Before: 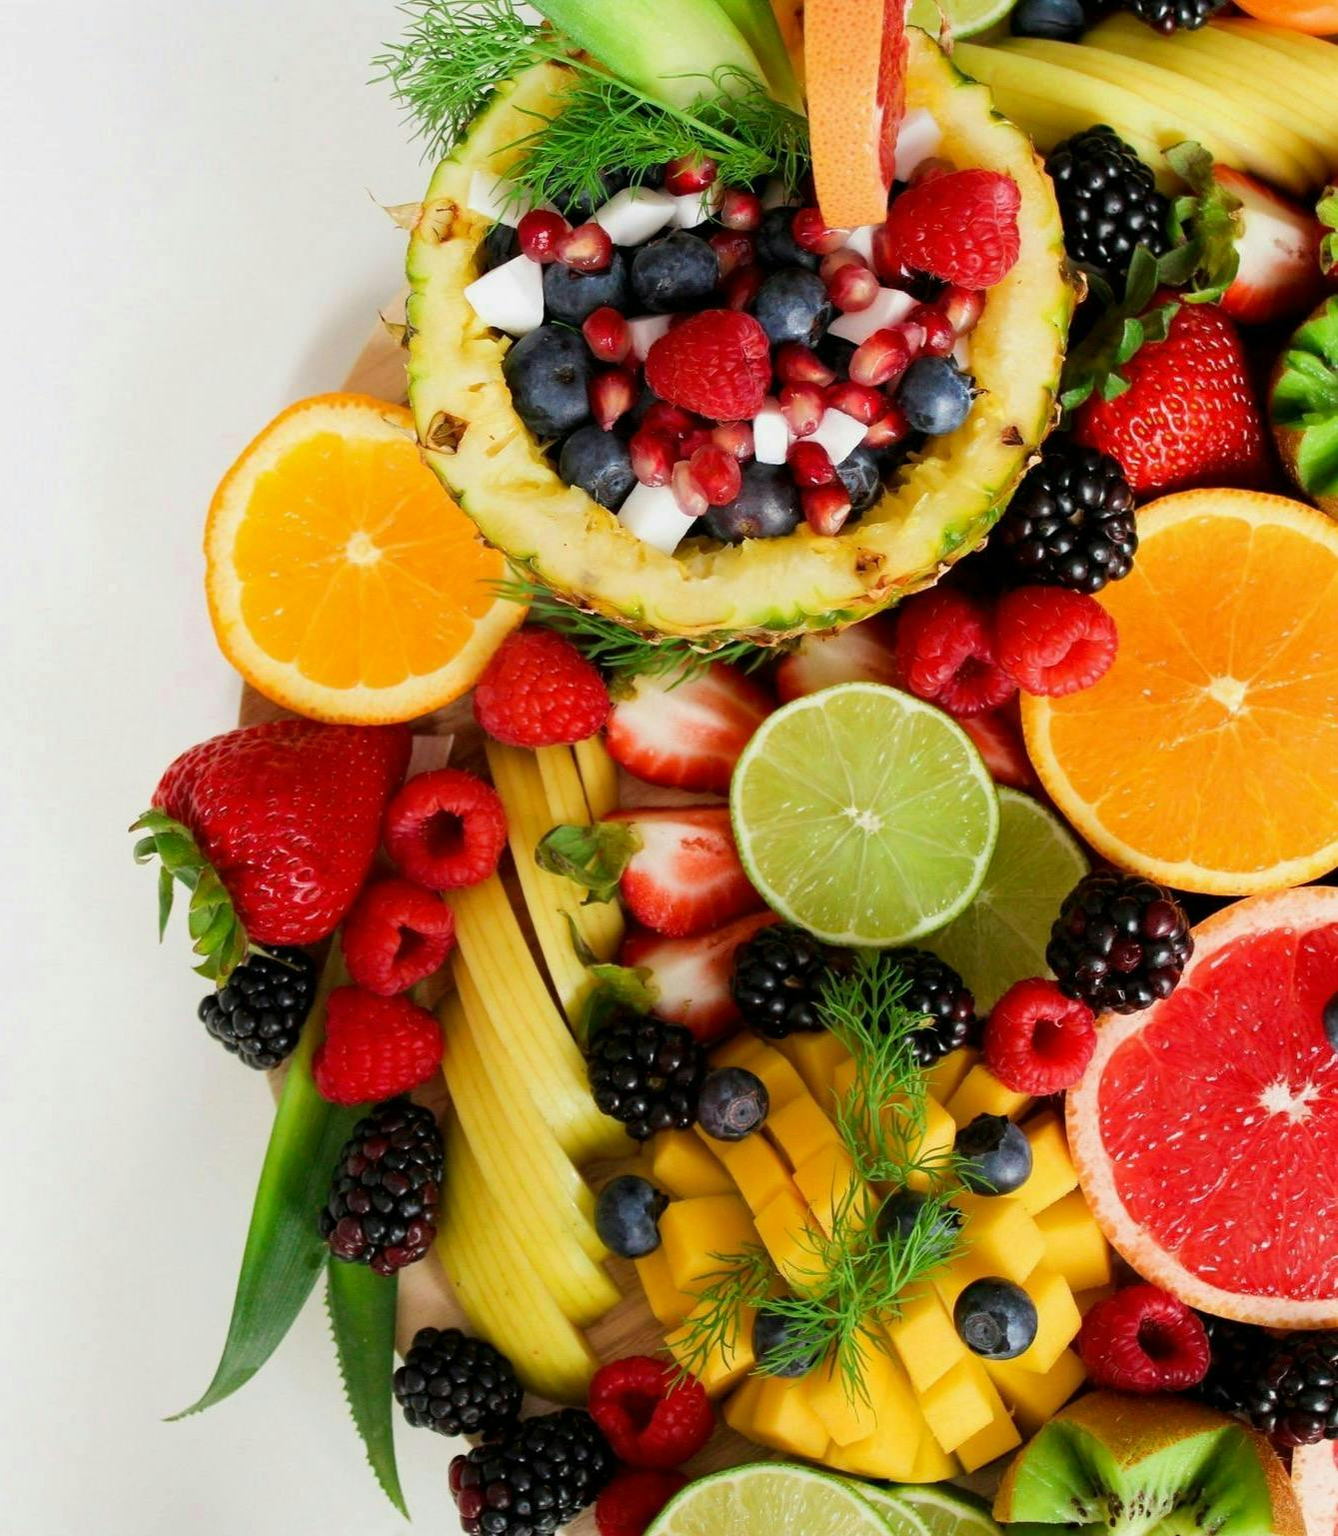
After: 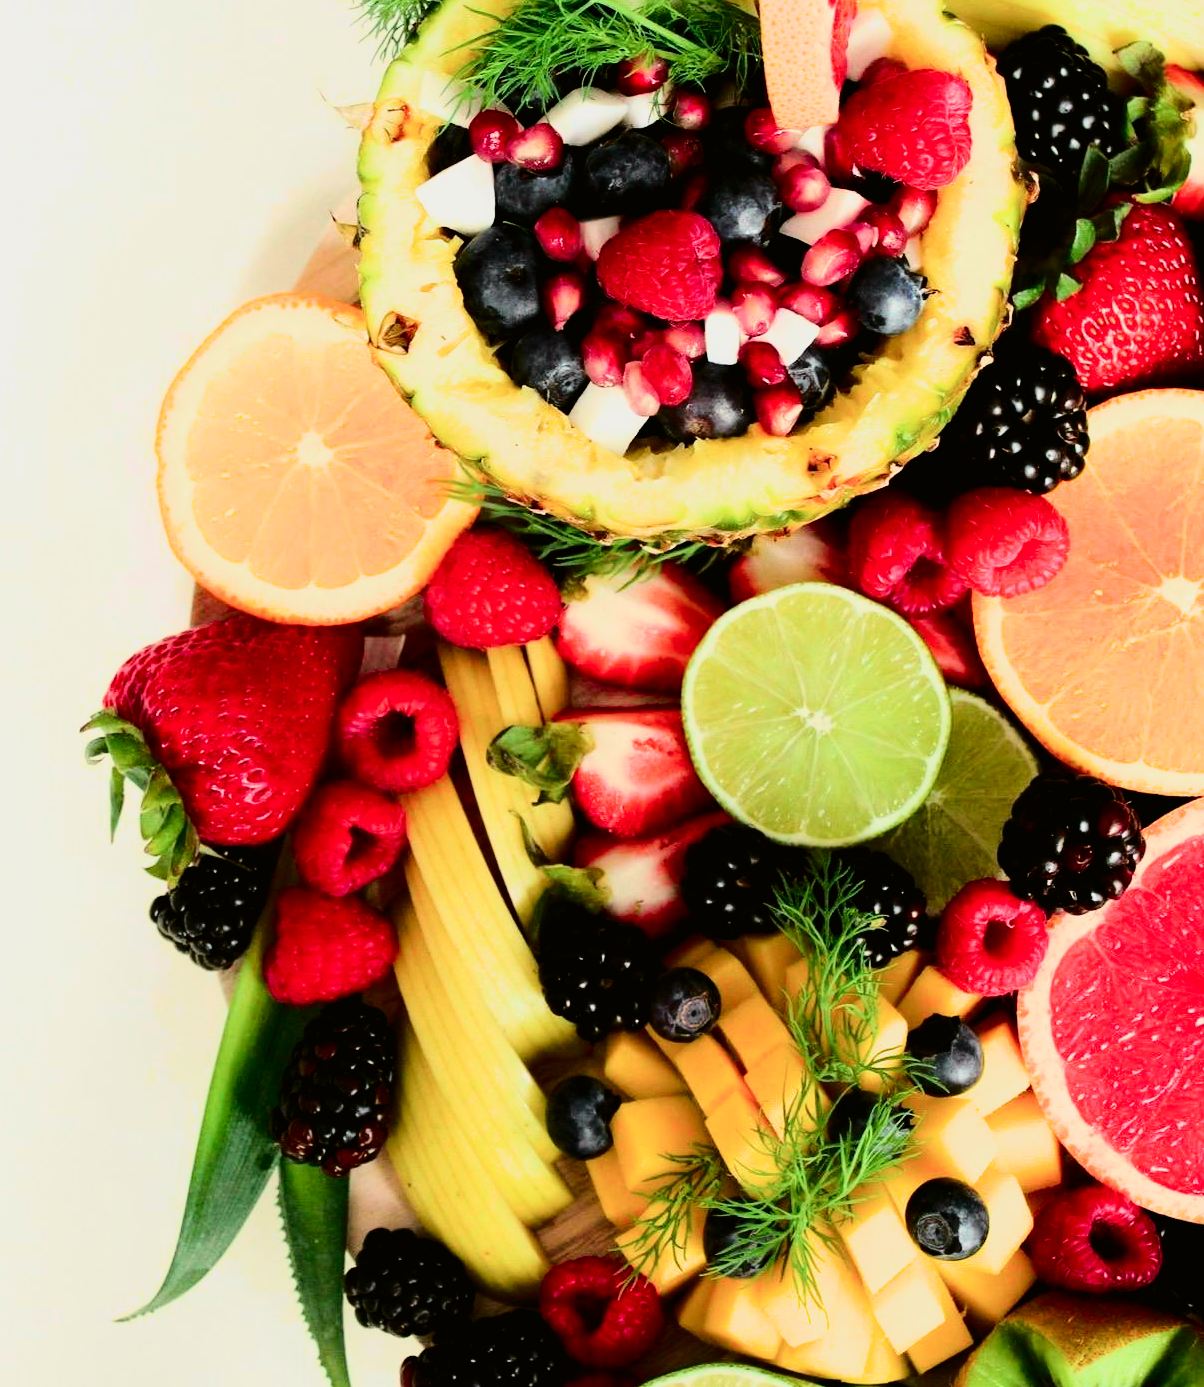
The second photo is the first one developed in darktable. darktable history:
filmic rgb: black relative exposure -8.21 EV, white relative exposure 2.2 EV, target white luminance 99.871%, hardness 7.12, latitude 74.88%, contrast 1.316, highlights saturation mix -1.77%, shadows ↔ highlights balance 30.61%
tone curve: curves: ch0 [(0, 0.006) (0.184, 0.117) (0.405, 0.46) (0.456, 0.528) (0.634, 0.728) (0.877, 0.89) (0.984, 0.935)]; ch1 [(0, 0) (0.443, 0.43) (0.492, 0.489) (0.566, 0.579) (0.595, 0.625) (0.608, 0.667) (0.65, 0.729) (1, 1)]; ch2 [(0, 0) (0.33, 0.301) (0.421, 0.443) (0.447, 0.489) (0.495, 0.505) (0.537, 0.583) (0.586, 0.591) (0.663, 0.686) (1, 1)], color space Lab, independent channels, preserve colors none
crop: left 3.704%, top 6.512%, right 6.351%, bottom 3.211%
